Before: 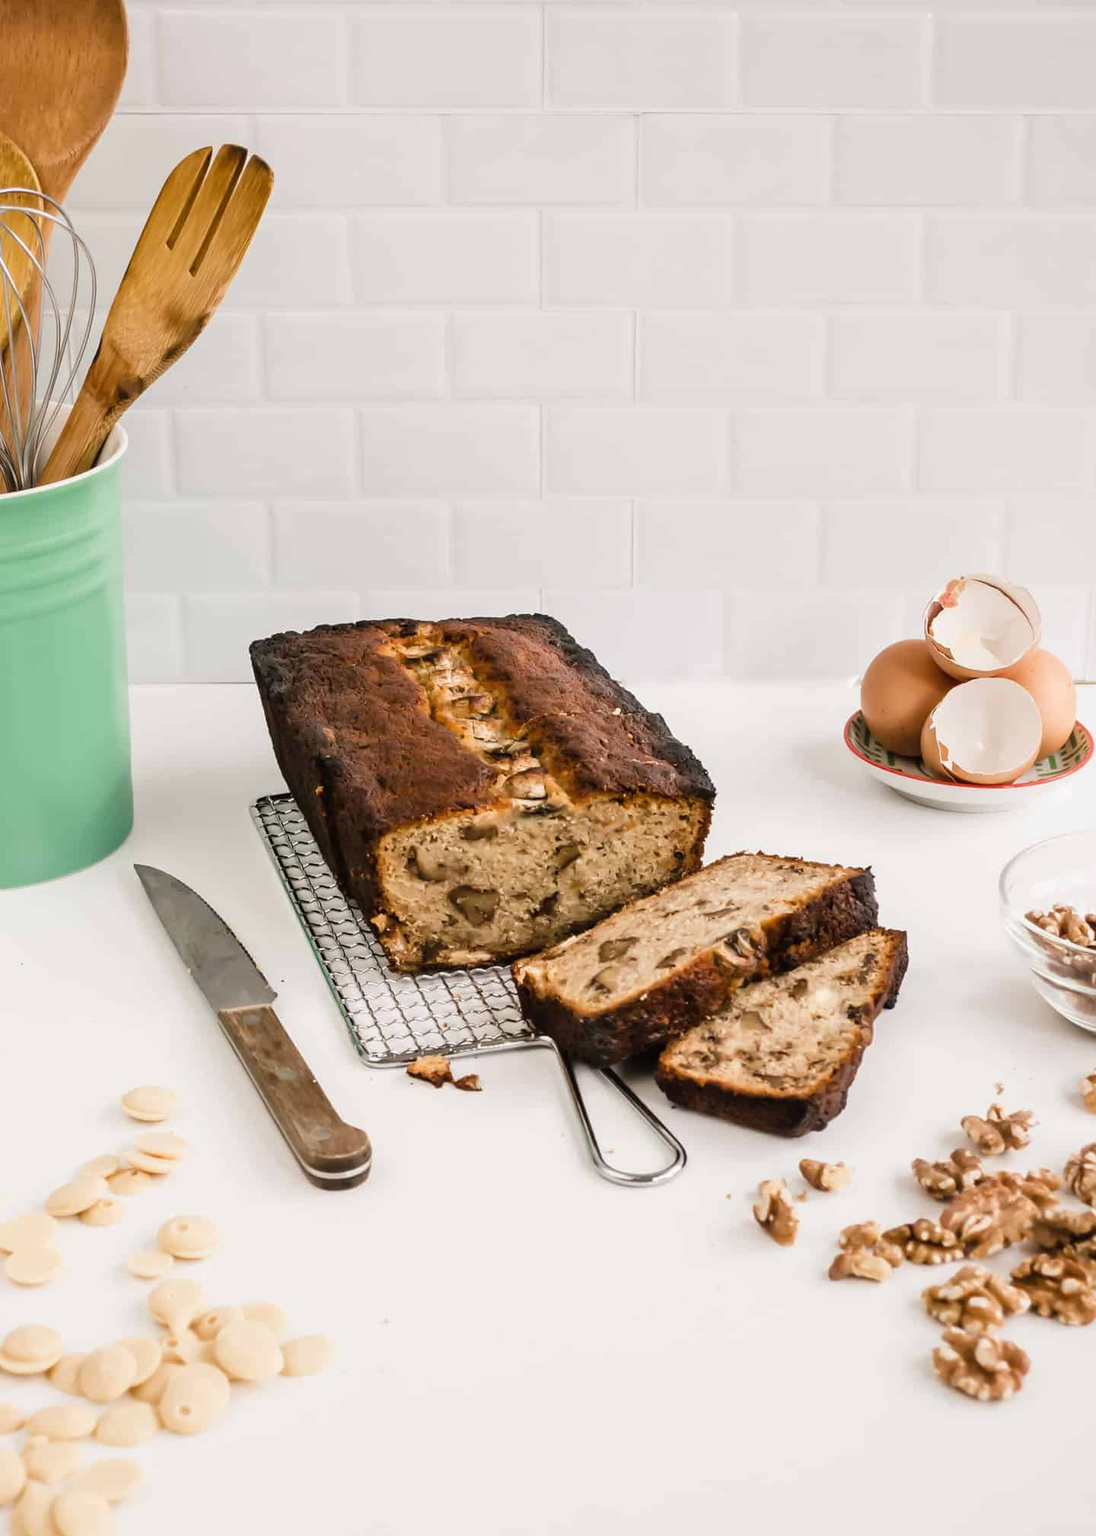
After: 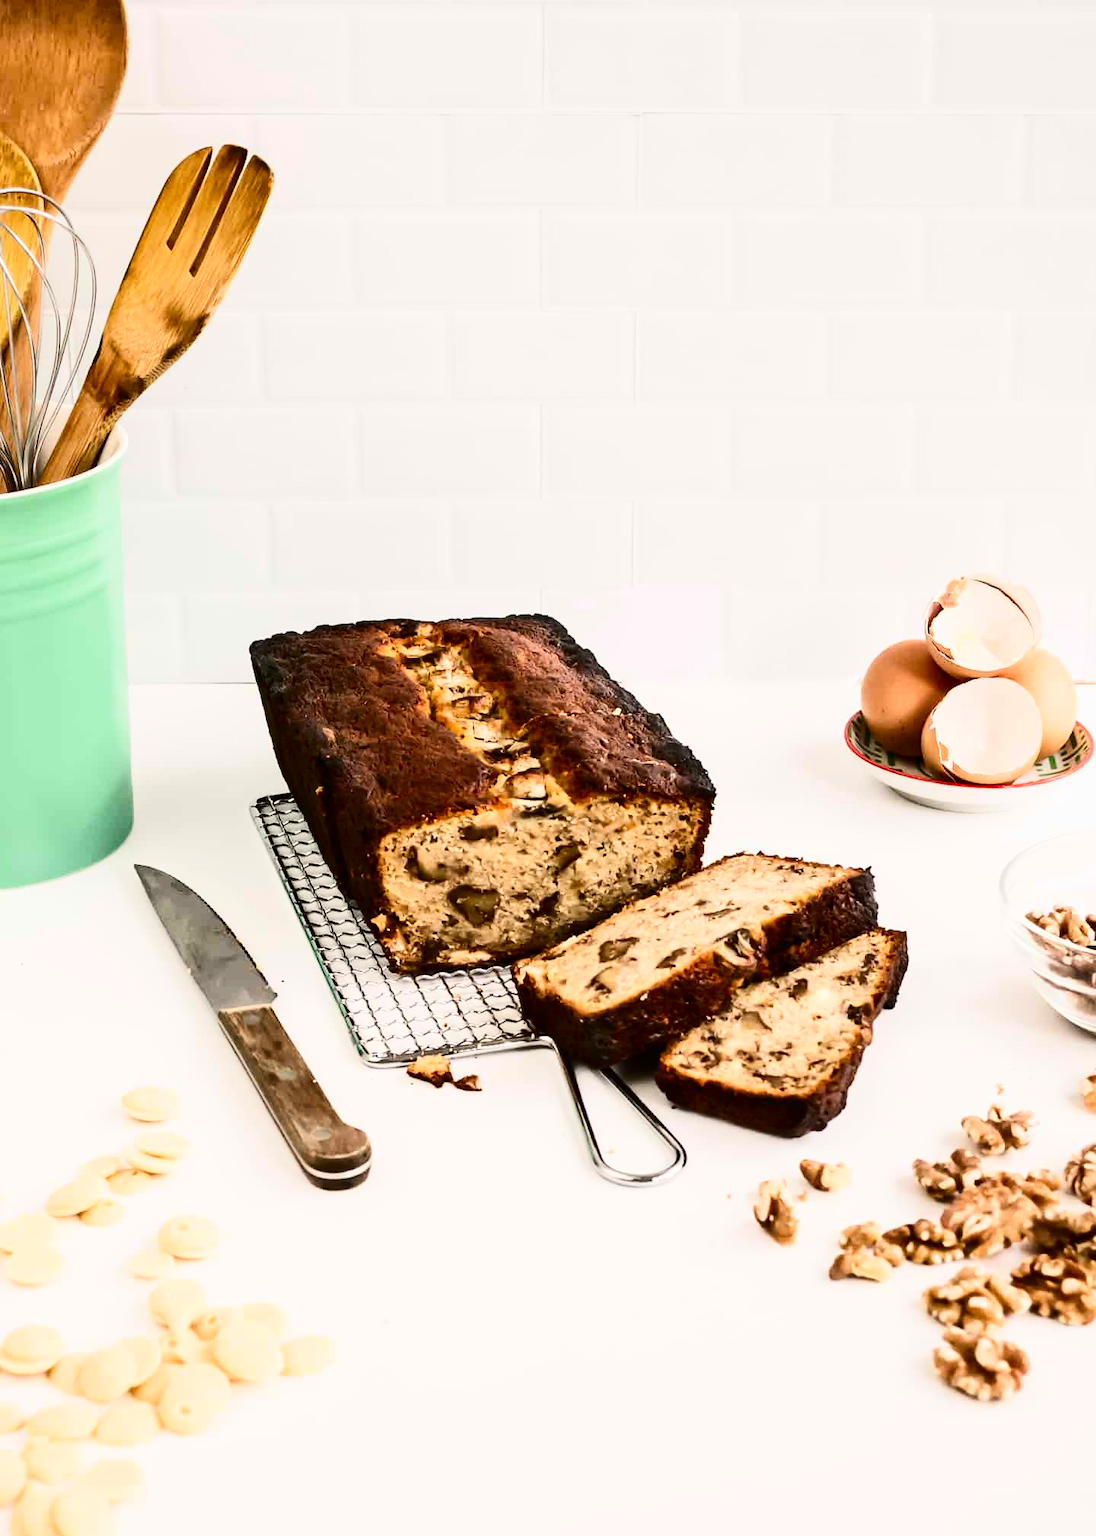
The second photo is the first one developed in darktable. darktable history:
contrast brightness saturation: contrast 0.413, brightness 0.041, saturation 0.265
